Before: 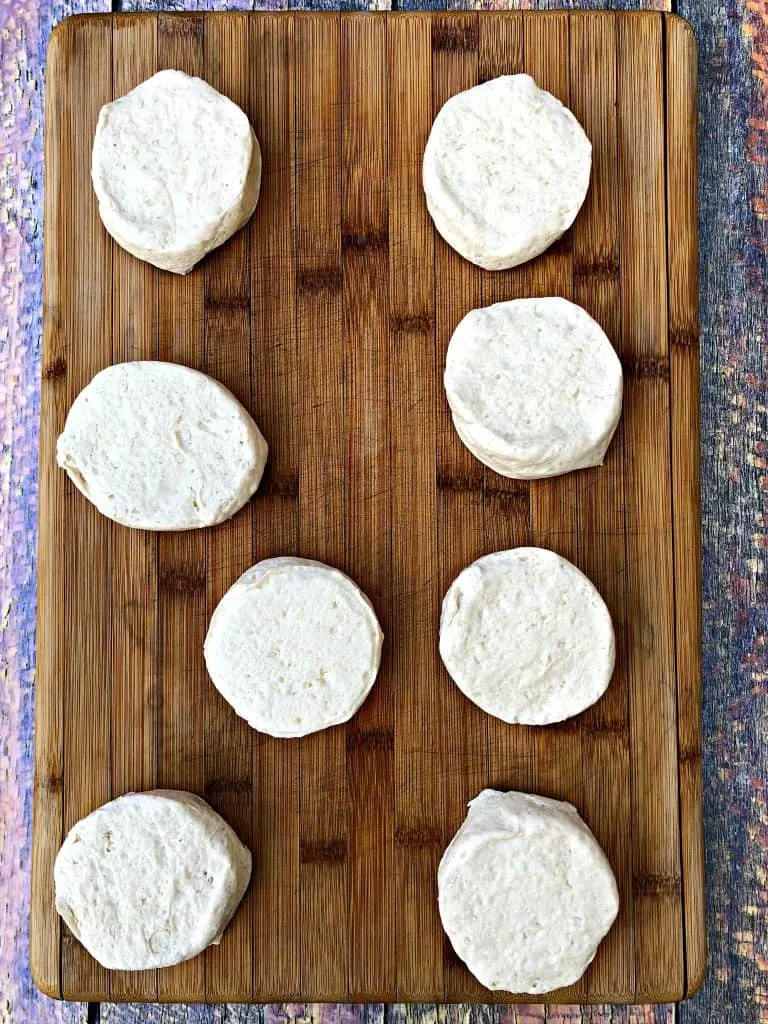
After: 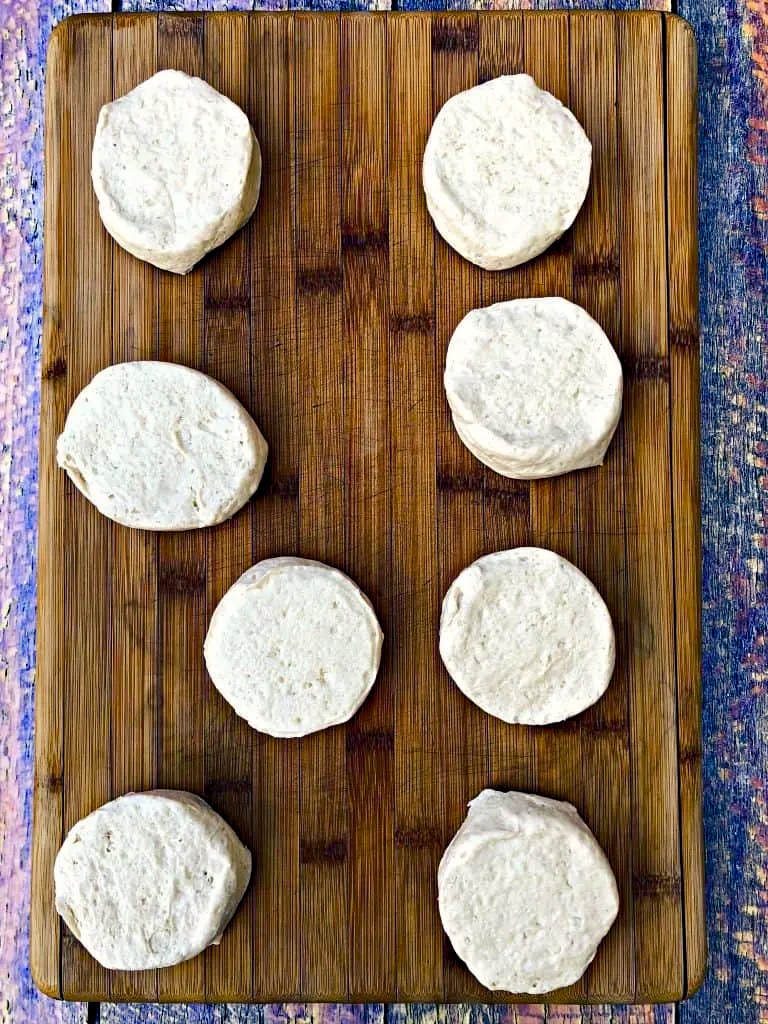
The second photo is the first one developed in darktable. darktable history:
color balance rgb: shadows lift › luminance -41.013%, shadows lift › chroma 13.917%, shadows lift › hue 261.43°, perceptual saturation grading › global saturation 20%, perceptual saturation grading › highlights -25.016%, perceptual saturation grading › shadows 50.011%
color calibration: x 0.342, y 0.355, temperature 5154.89 K
haze removal: compatibility mode true, adaptive false
